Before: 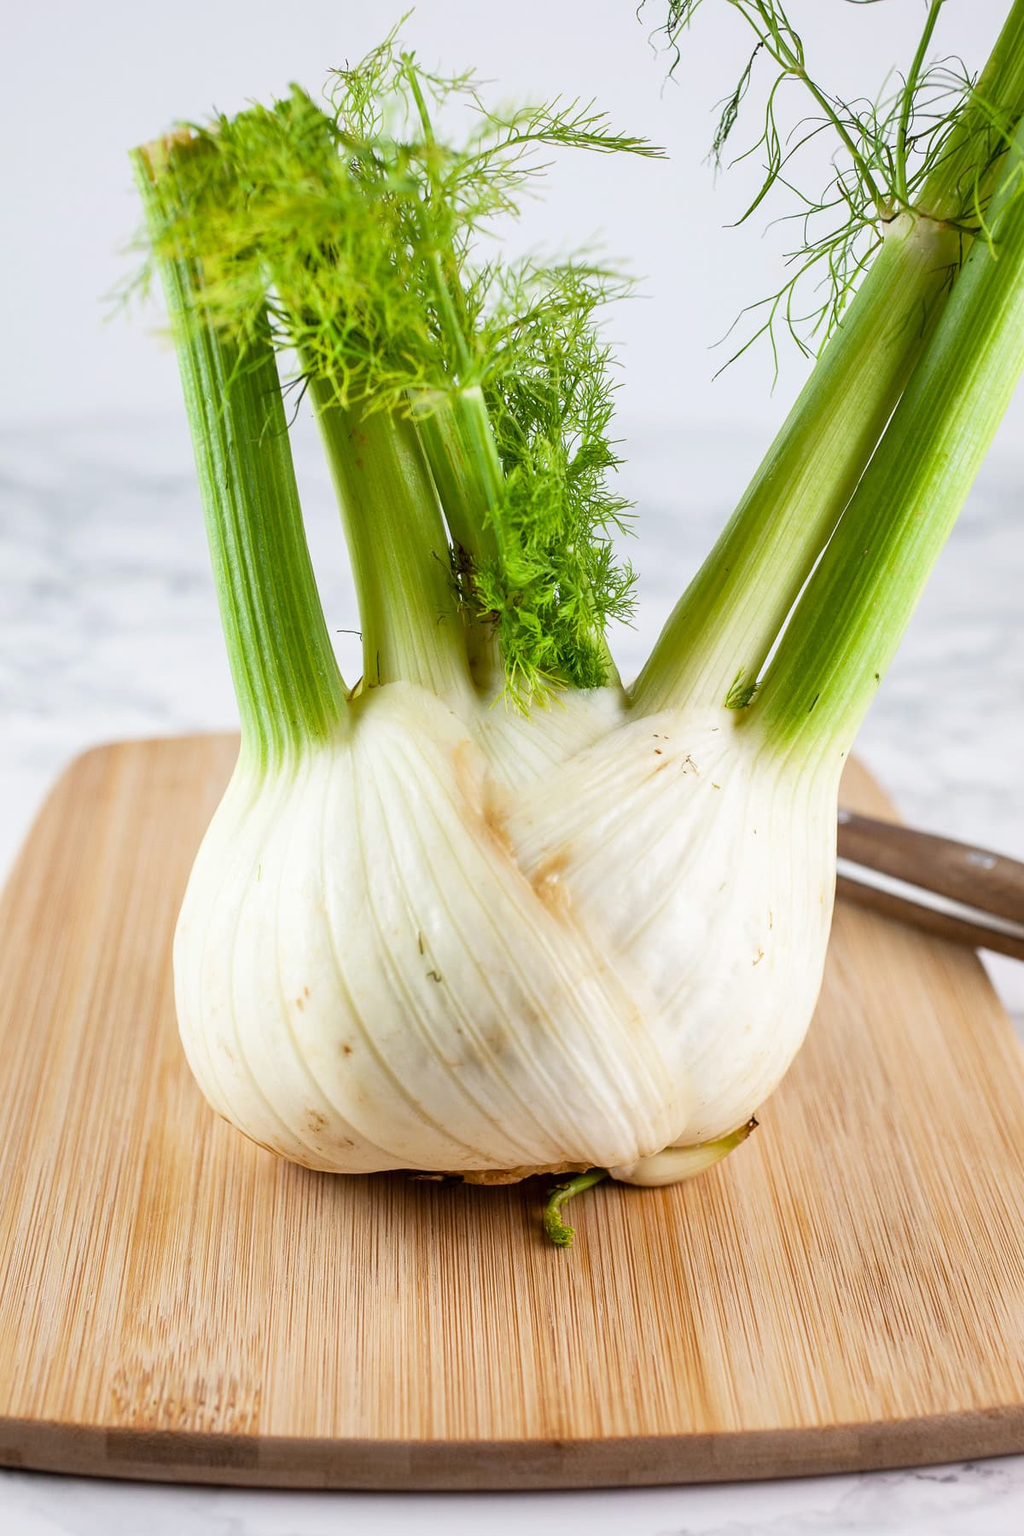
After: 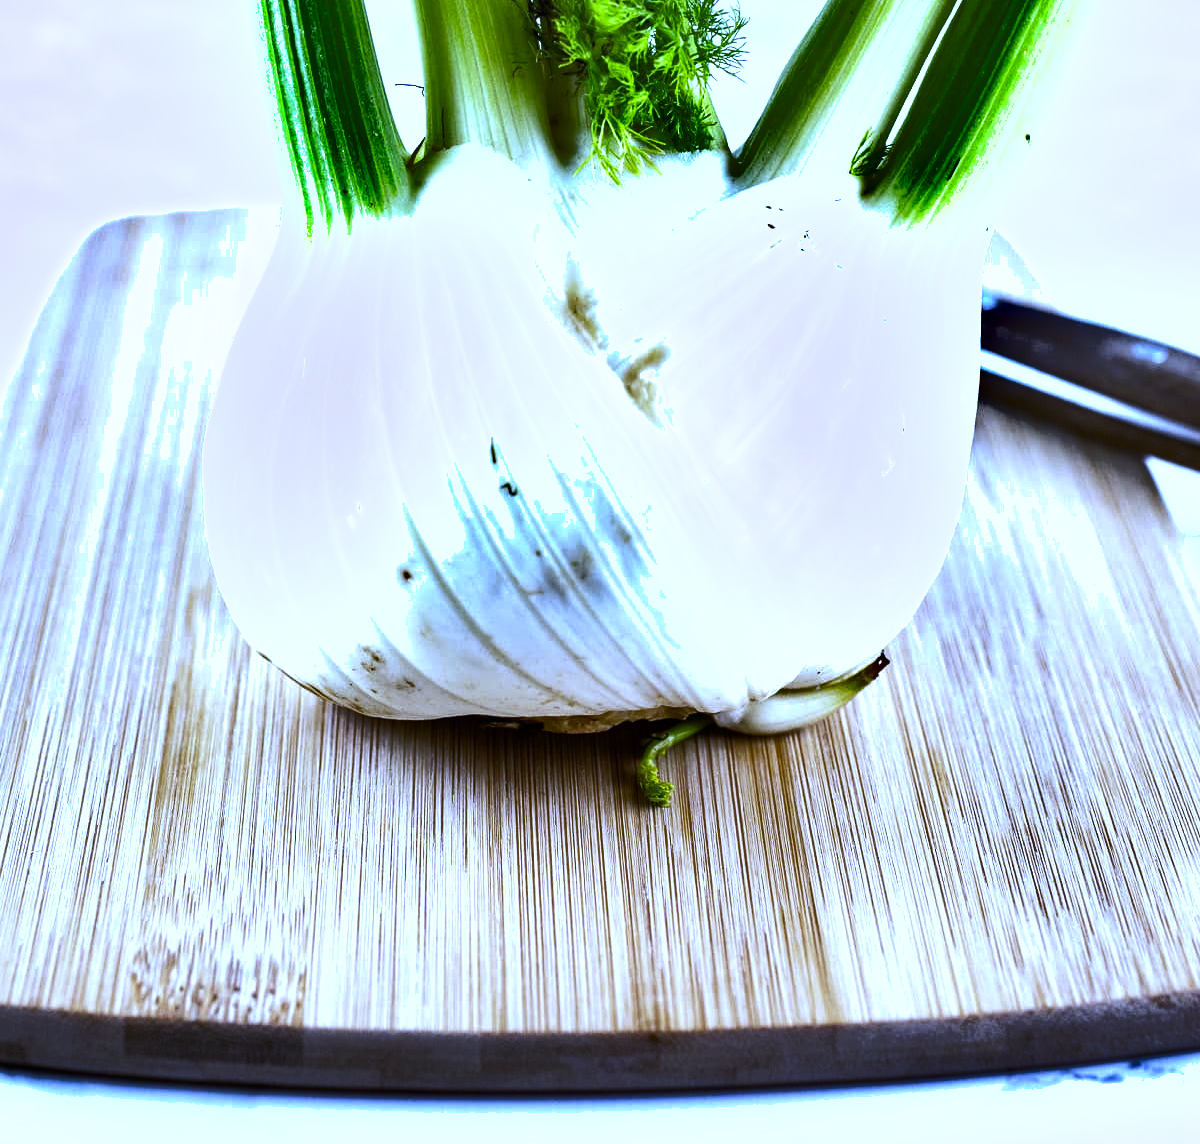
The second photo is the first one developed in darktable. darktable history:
shadows and highlights: soften with gaussian
tone equalizer: -8 EV -1.08 EV, -7 EV -1.01 EV, -6 EV -0.867 EV, -5 EV -0.578 EV, -3 EV 0.578 EV, -2 EV 0.867 EV, -1 EV 1.01 EV, +0 EV 1.08 EV, edges refinement/feathering 500, mask exposure compensation -1.57 EV, preserve details no
white balance: red 0.766, blue 1.537
crop and rotate: top 36.435%
